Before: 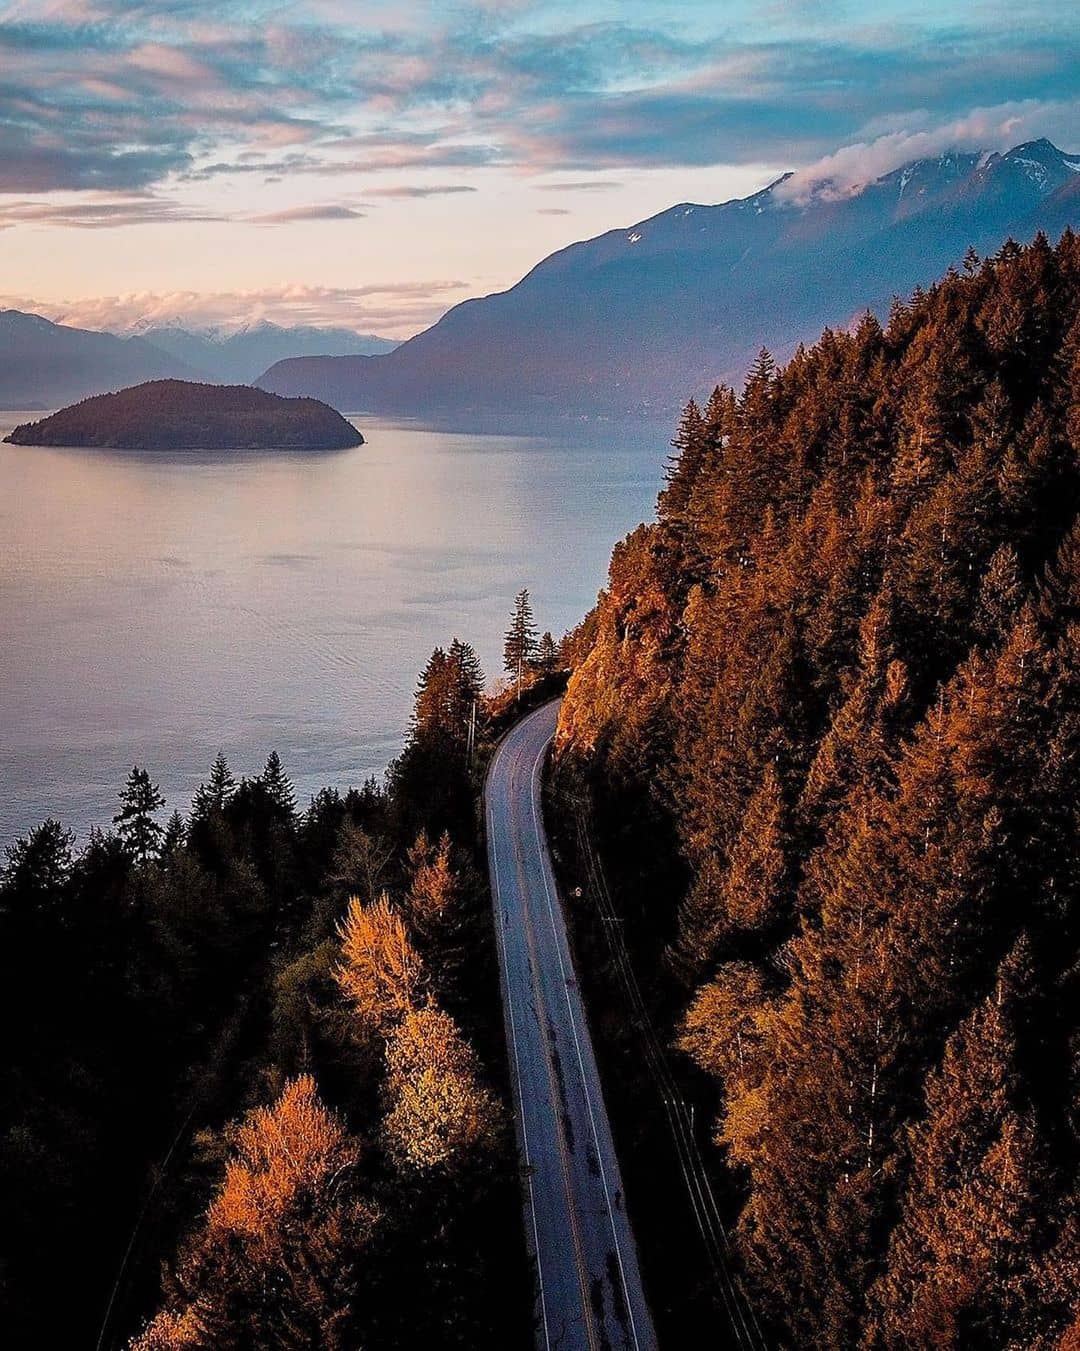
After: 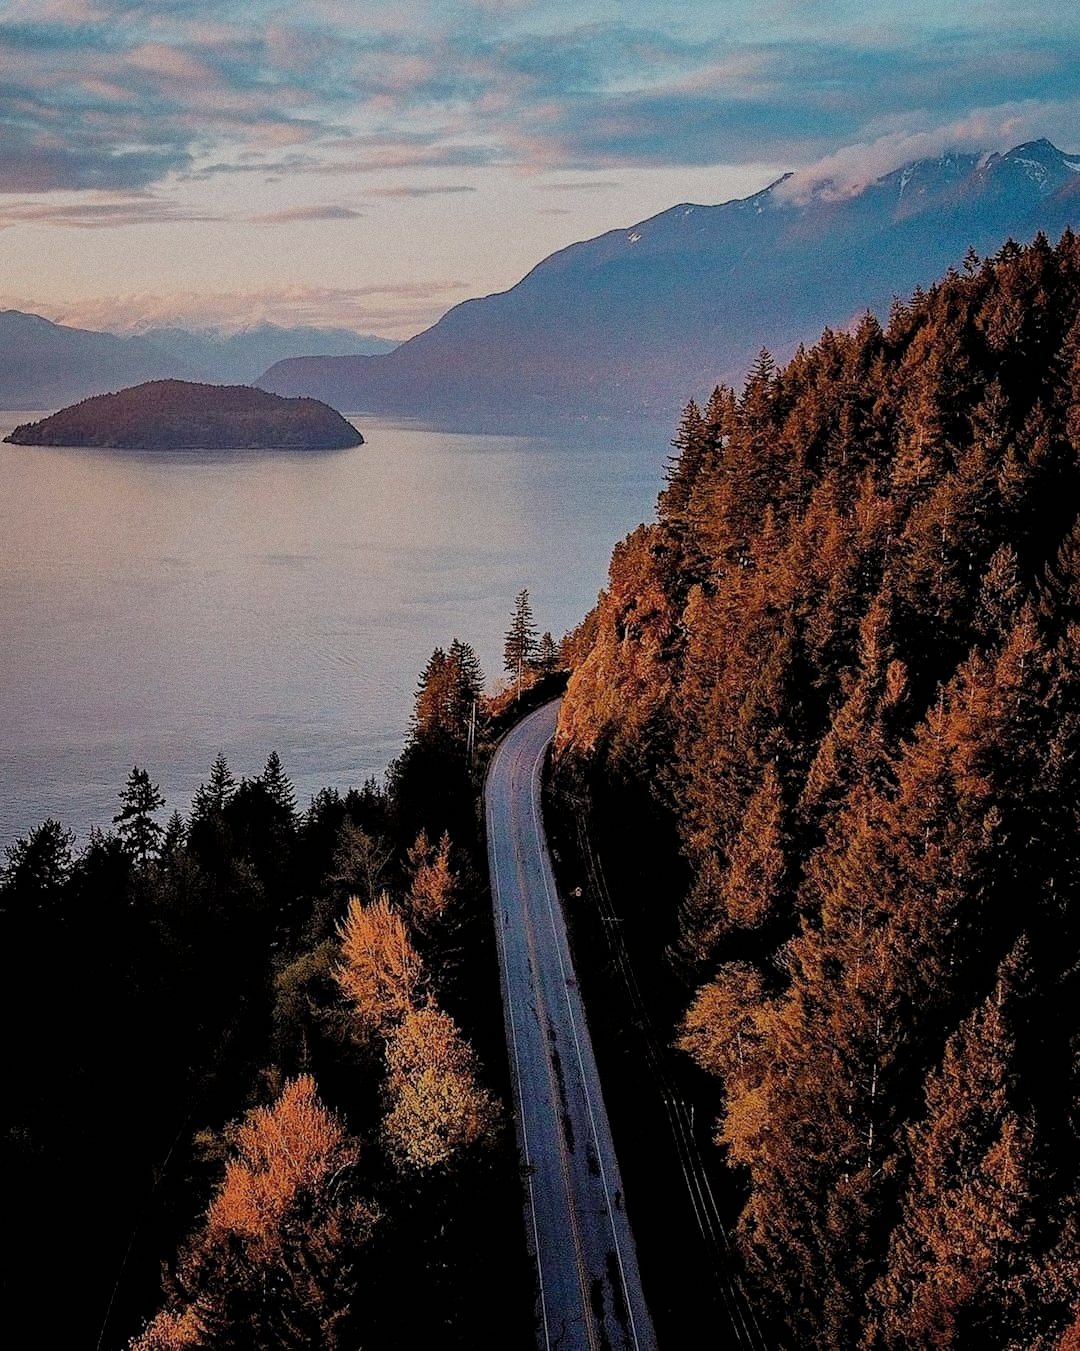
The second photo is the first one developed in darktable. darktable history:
filmic rgb: black relative exposure -6.59 EV, white relative exposure 4.71 EV, hardness 3.13, contrast 0.805
grain: coarseness 0.09 ISO
